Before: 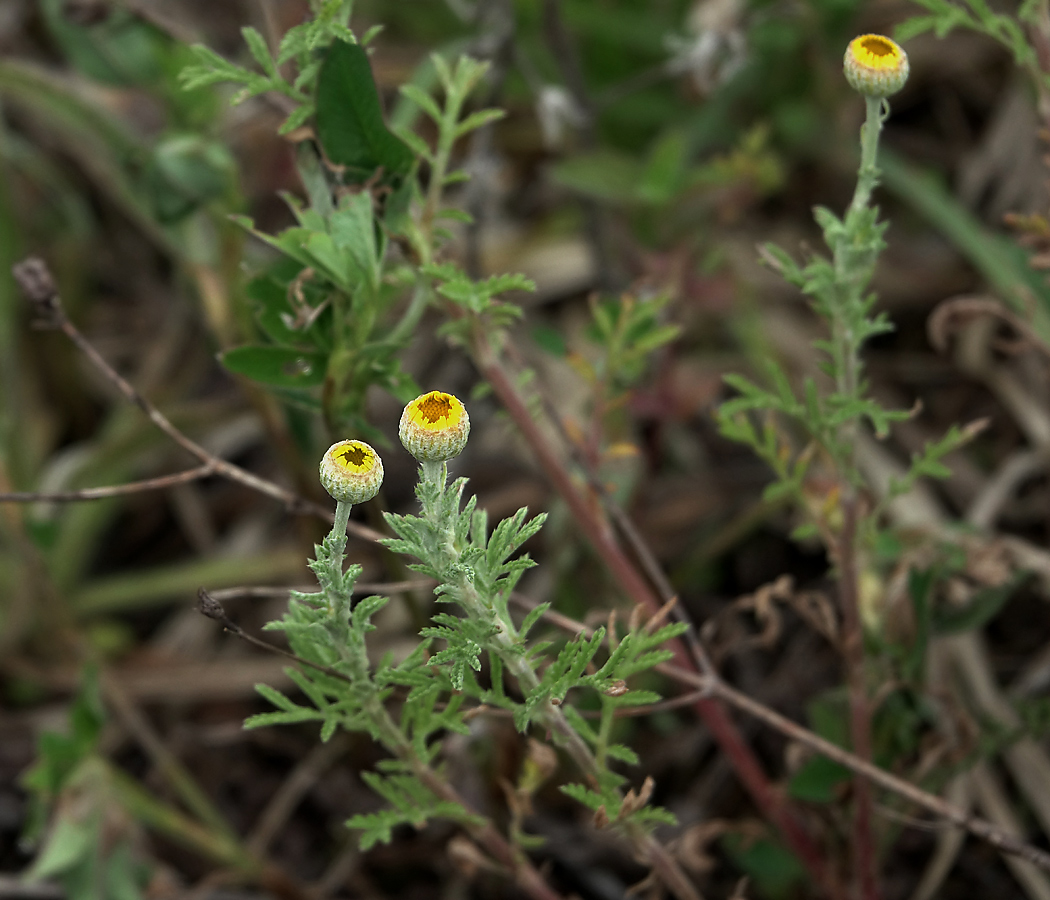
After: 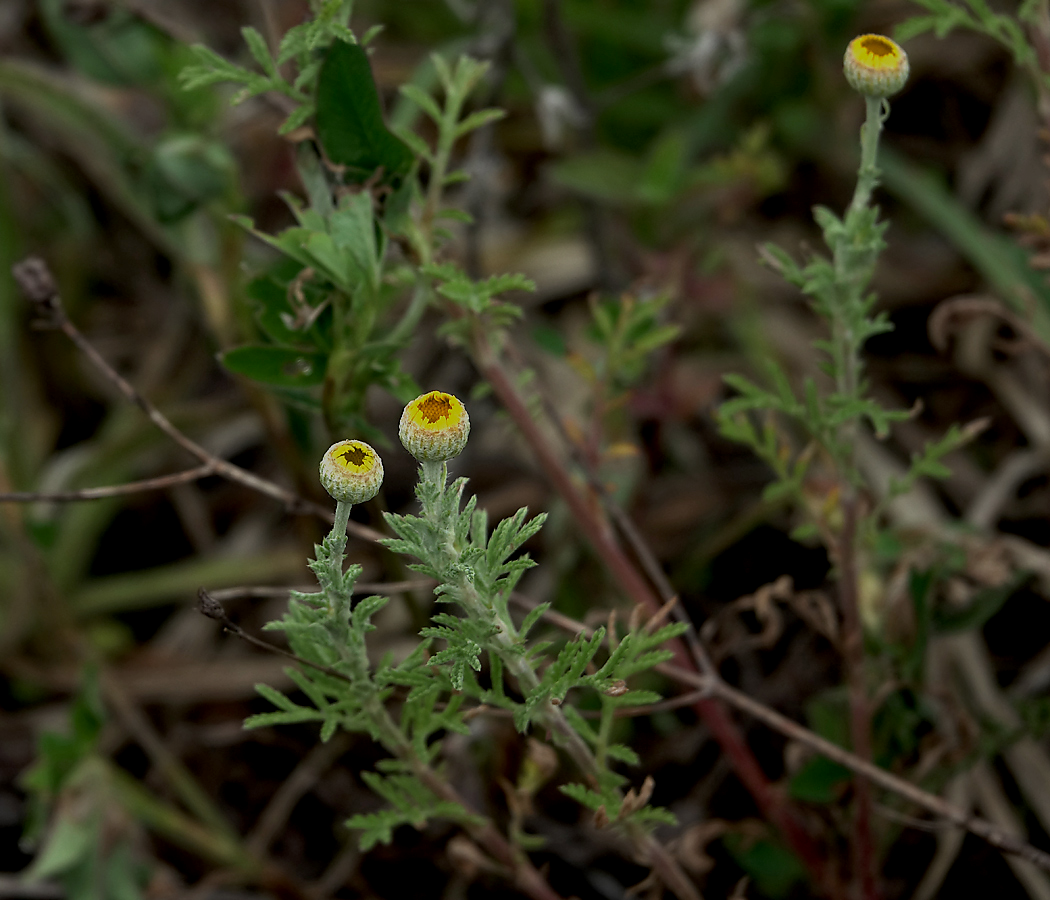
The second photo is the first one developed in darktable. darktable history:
exposure: black level correction 0.009, exposure -0.631 EV, compensate highlight preservation false
